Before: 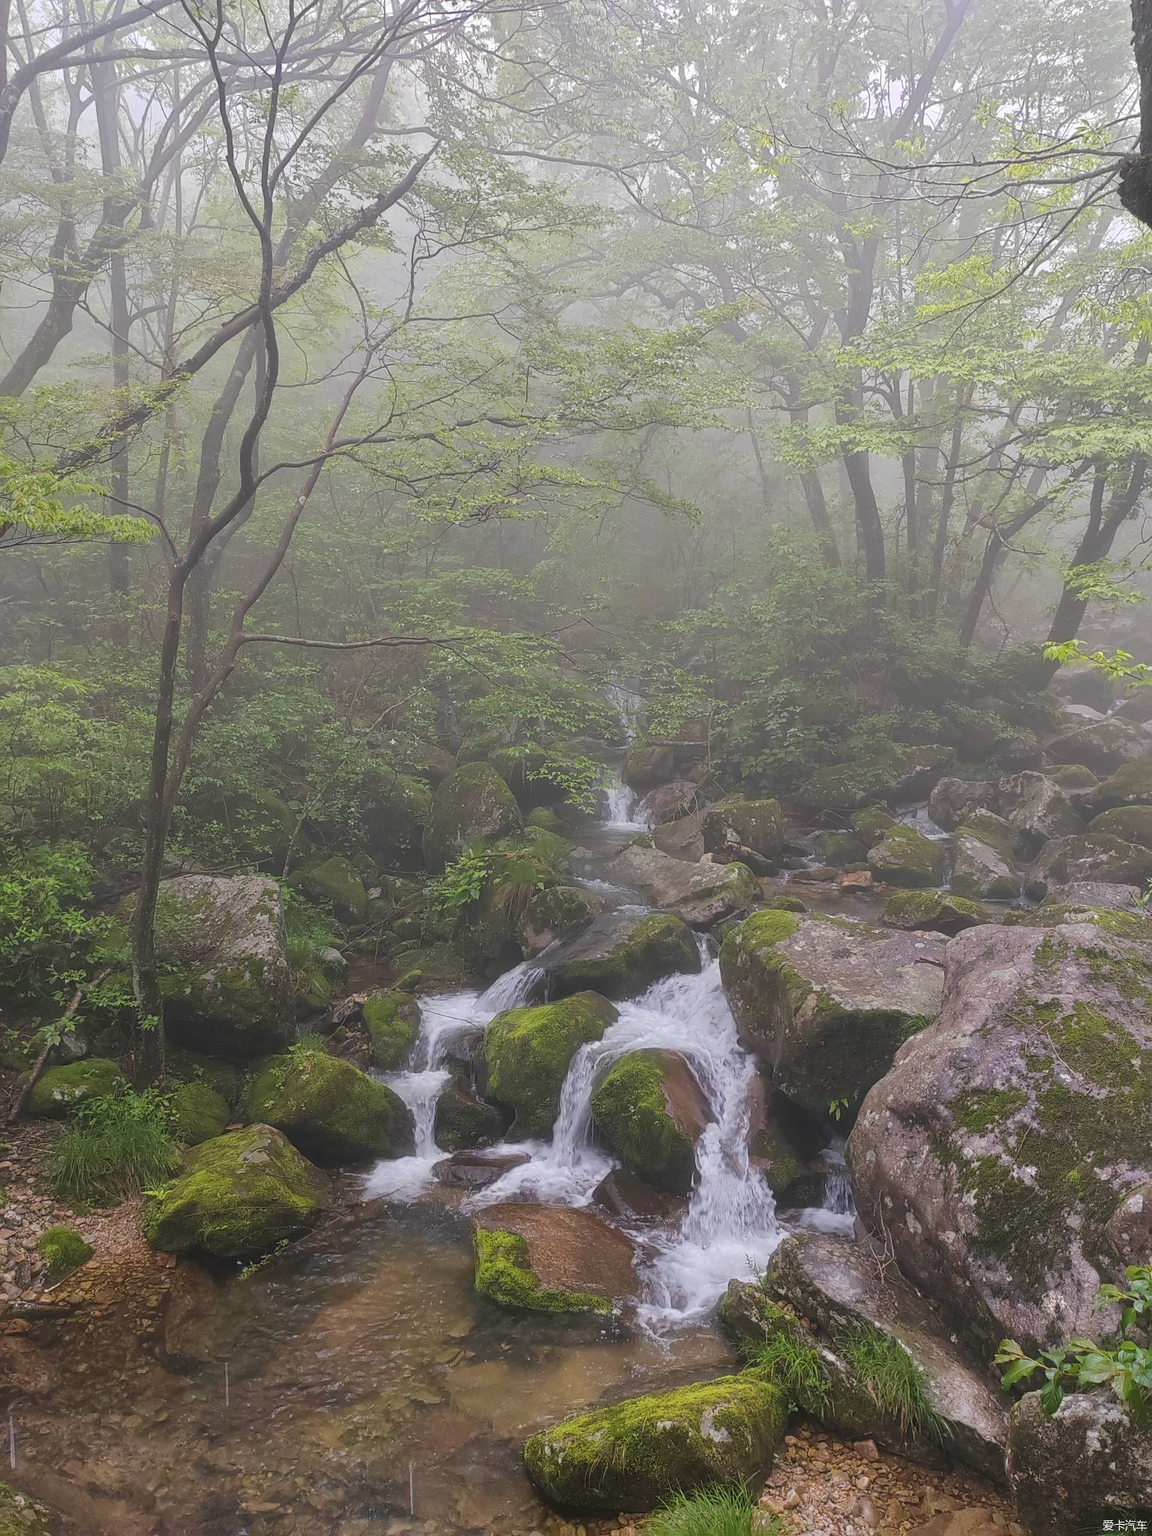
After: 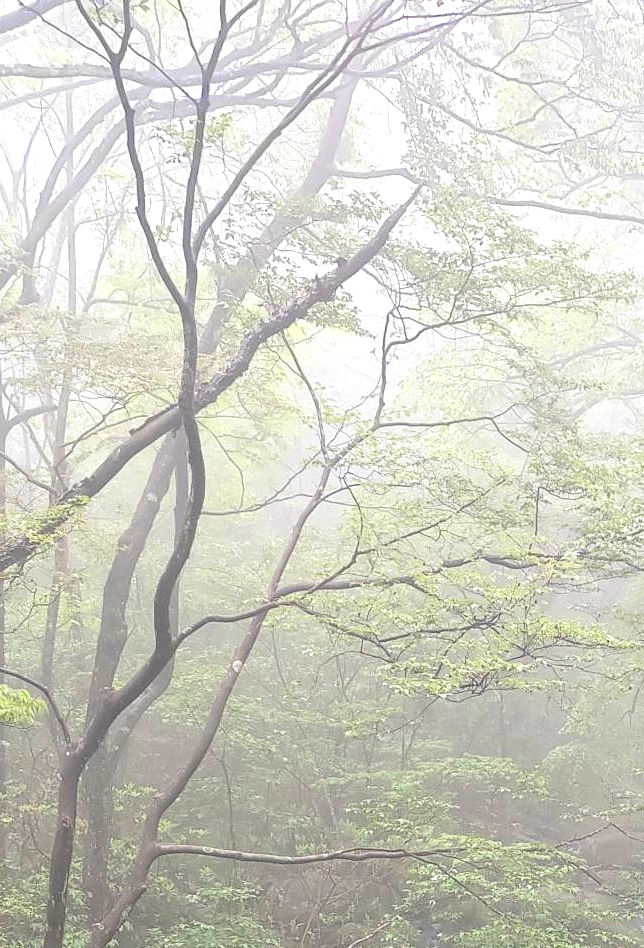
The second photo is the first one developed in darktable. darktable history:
crop and rotate: left 10.817%, top 0.062%, right 47.194%, bottom 53.626%
contrast brightness saturation: contrast 0.11, saturation -0.17
exposure: exposure 1 EV, compensate highlight preservation false
